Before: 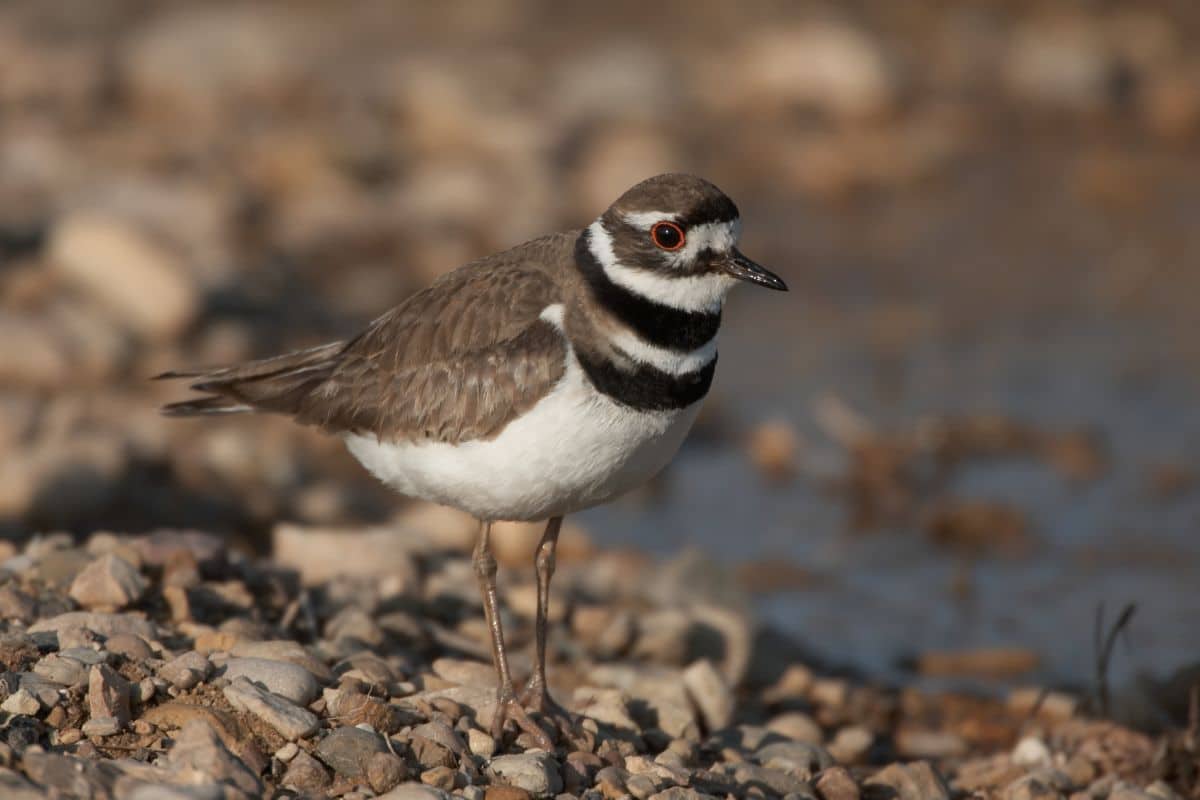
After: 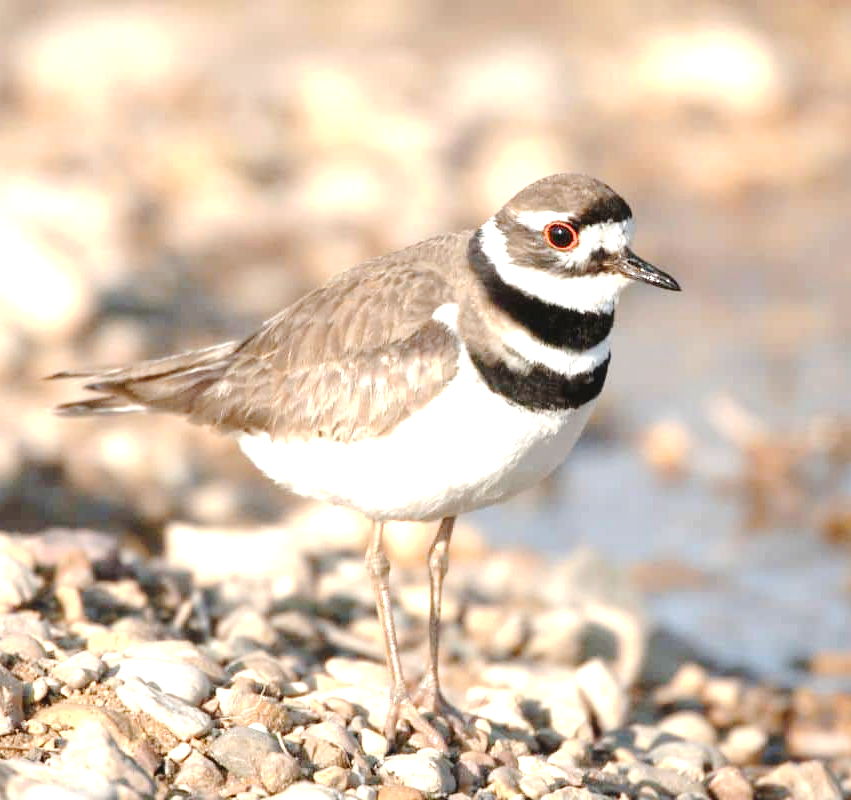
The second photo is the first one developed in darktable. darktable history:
tone curve: curves: ch0 [(0, 0) (0.003, 0.047) (0.011, 0.05) (0.025, 0.053) (0.044, 0.057) (0.069, 0.062) (0.1, 0.084) (0.136, 0.115) (0.177, 0.159) (0.224, 0.216) (0.277, 0.289) (0.335, 0.382) (0.399, 0.474) (0.468, 0.561) (0.543, 0.636) (0.623, 0.705) (0.709, 0.778) (0.801, 0.847) (0.898, 0.916) (1, 1)], preserve colors none
exposure: black level correction 0, exposure 2.144 EV, compensate highlight preservation false
crop and rotate: left 8.95%, right 20.124%
